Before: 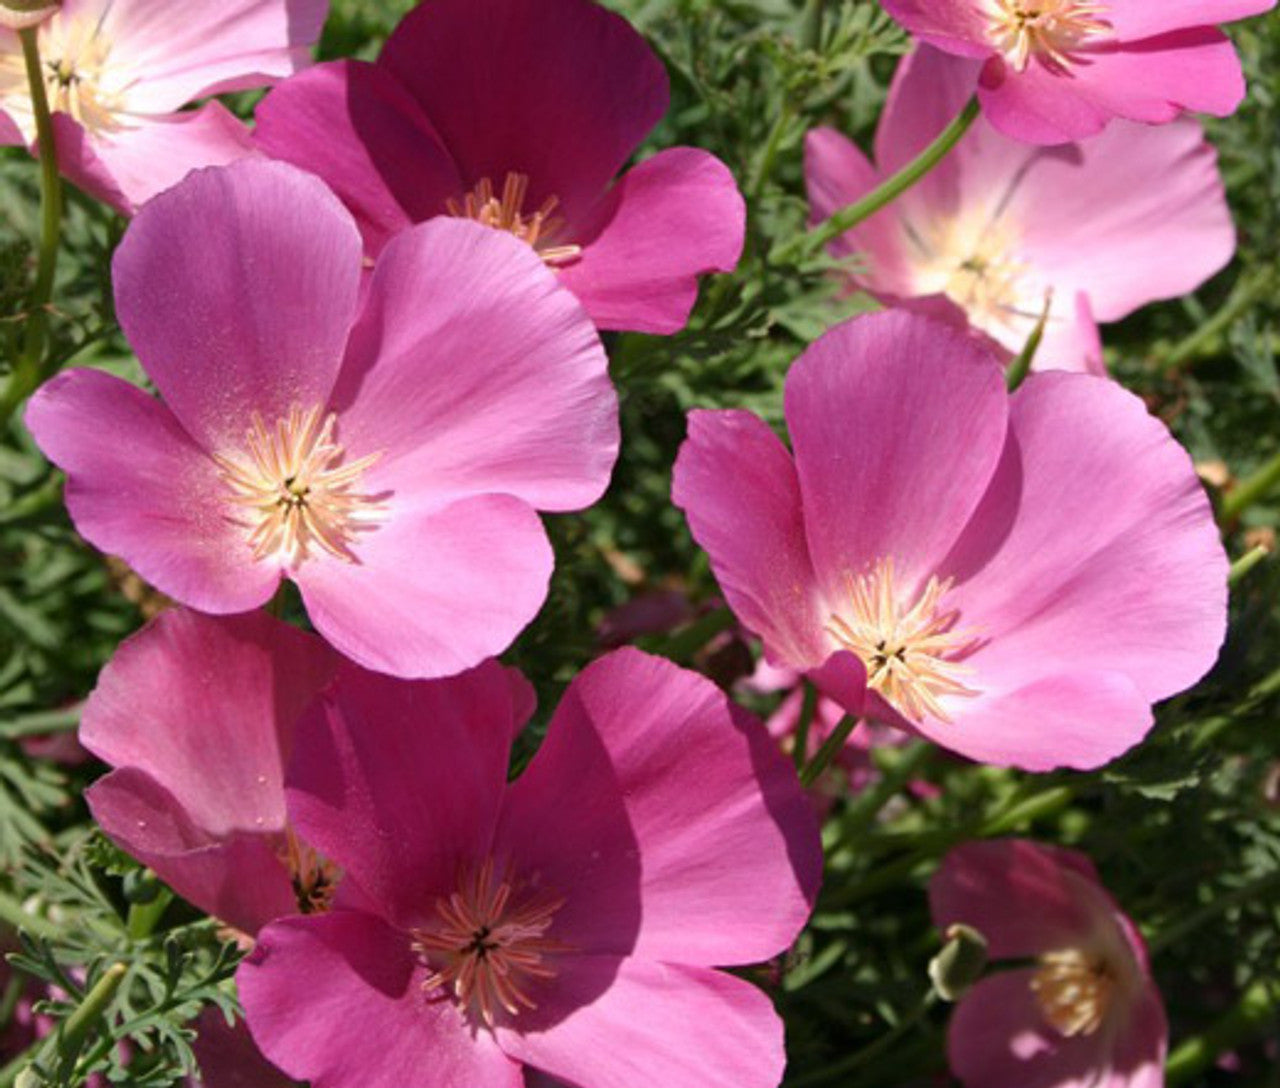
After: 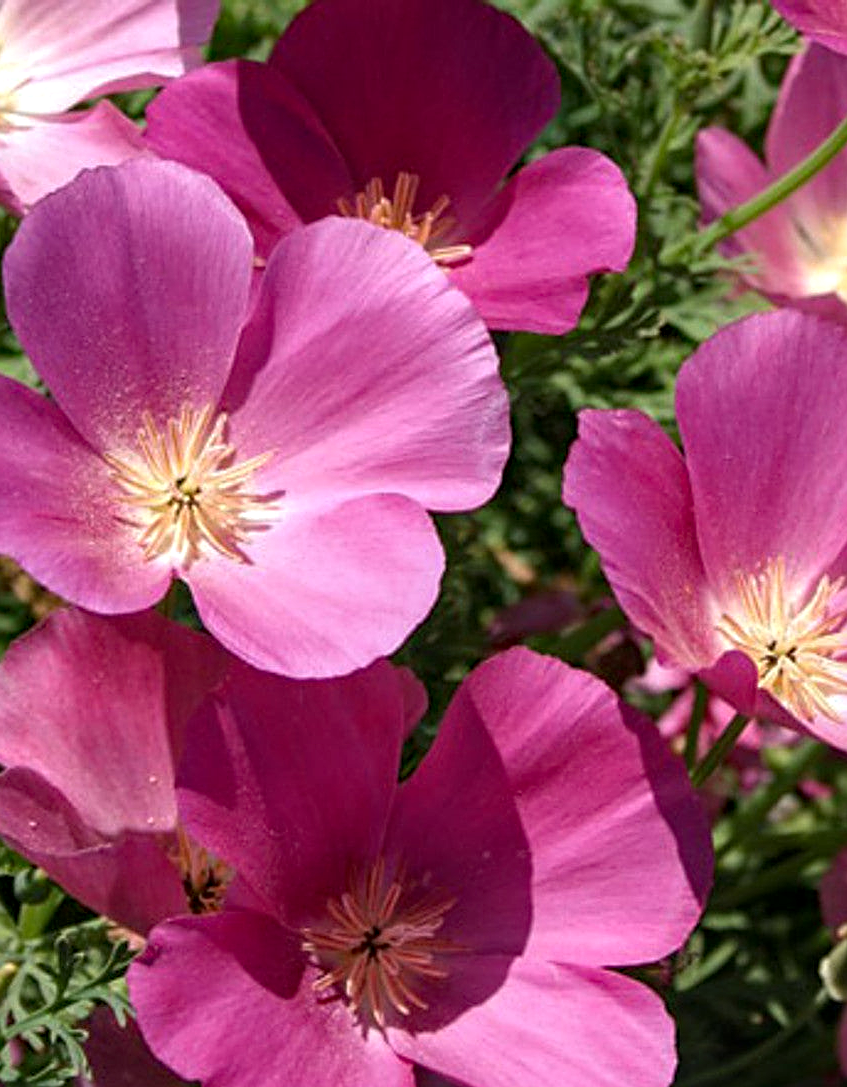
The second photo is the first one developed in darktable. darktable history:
crop and rotate: left 8.587%, right 25.168%
haze removal: compatibility mode true, adaptive false
sharpen: on, module defaults
local contrast: on, module defaults
